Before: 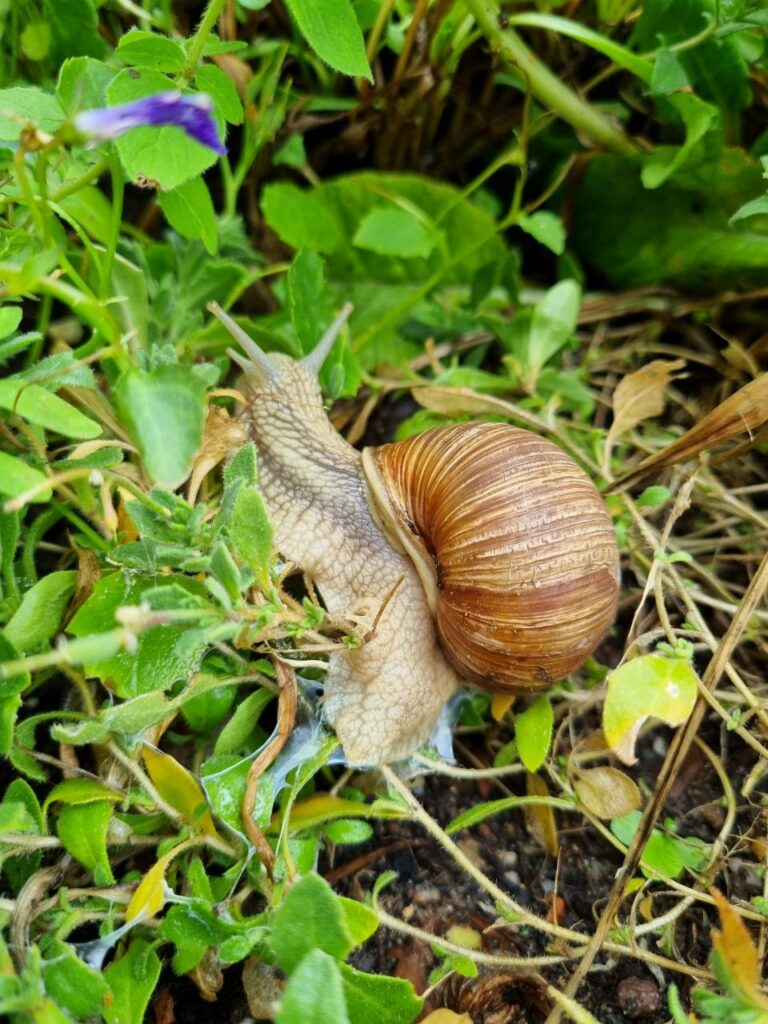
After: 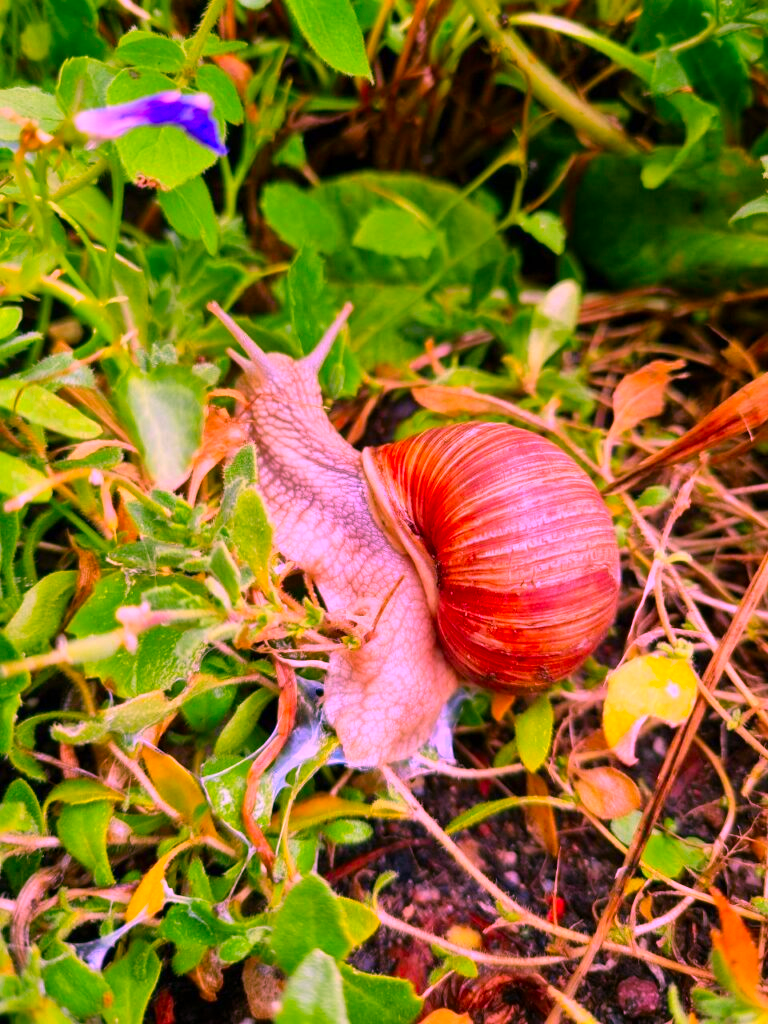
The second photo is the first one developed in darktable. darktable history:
color correction: highlights a* 19.5, highlights b* -11.53, saturation 1.69
white balance: red 1.188, blue 1.11
